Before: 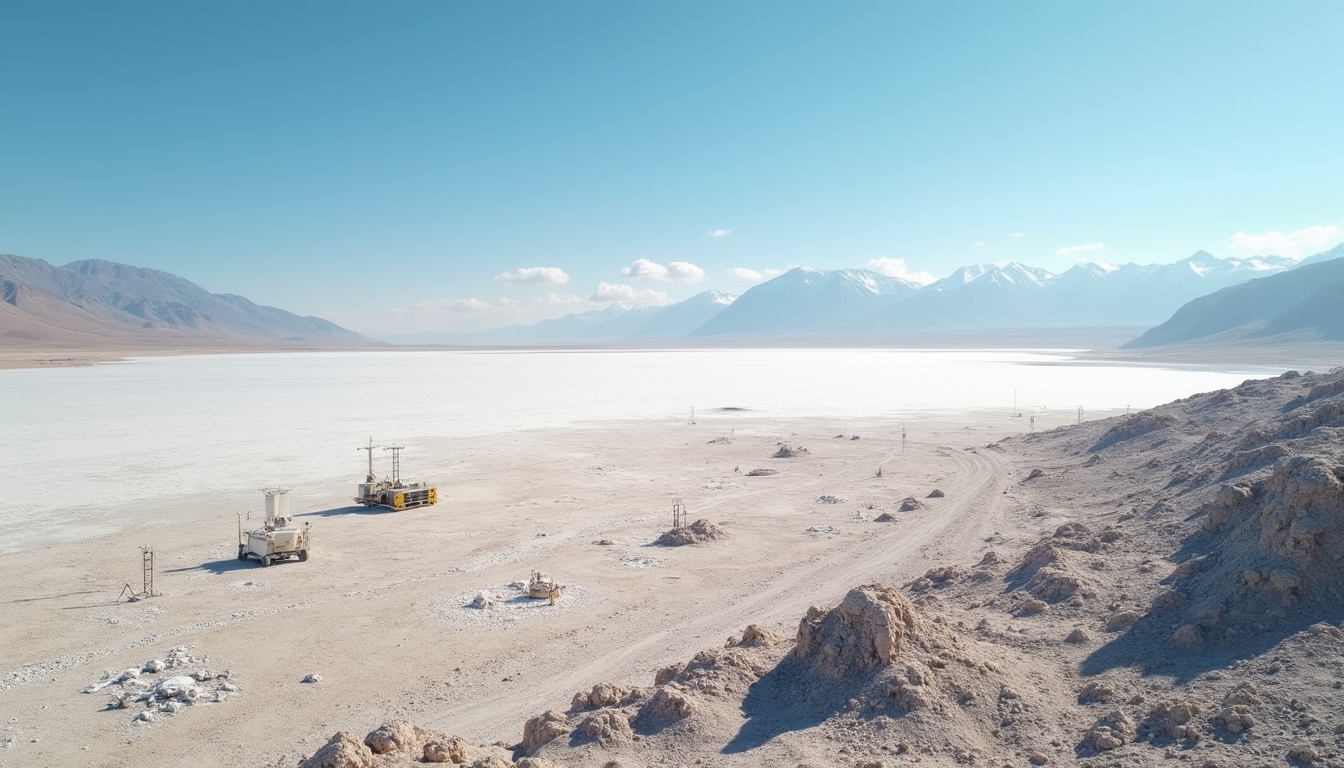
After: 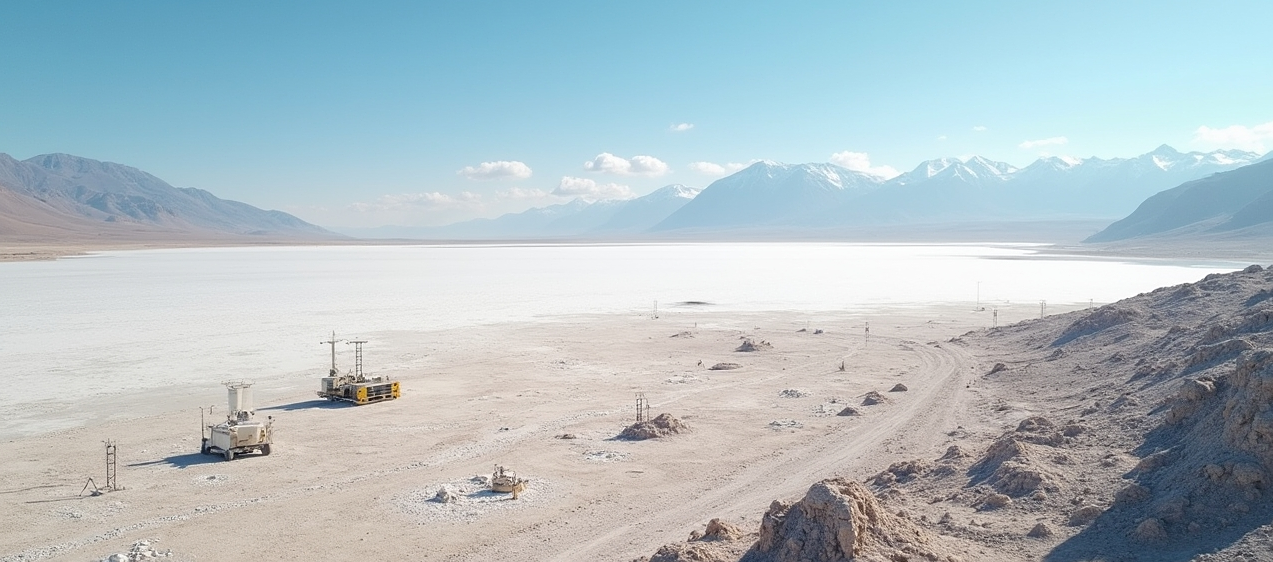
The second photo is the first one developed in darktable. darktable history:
crop and rotate: left 2.767%, top 13.89%, right 2.515%, bottom 12.807%
sharpen: radius 1.316, amount 0.297, threshold 0.09
